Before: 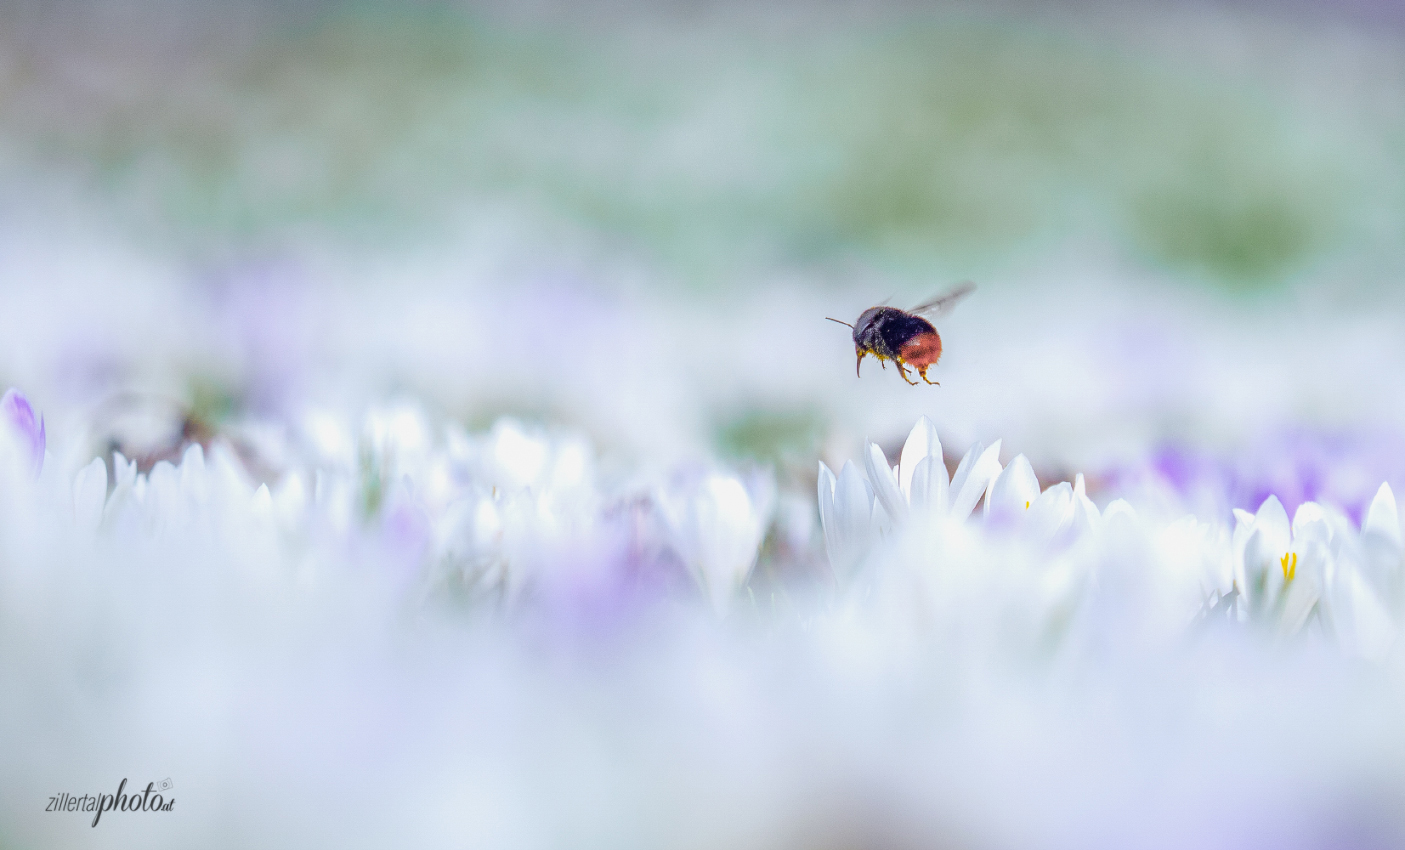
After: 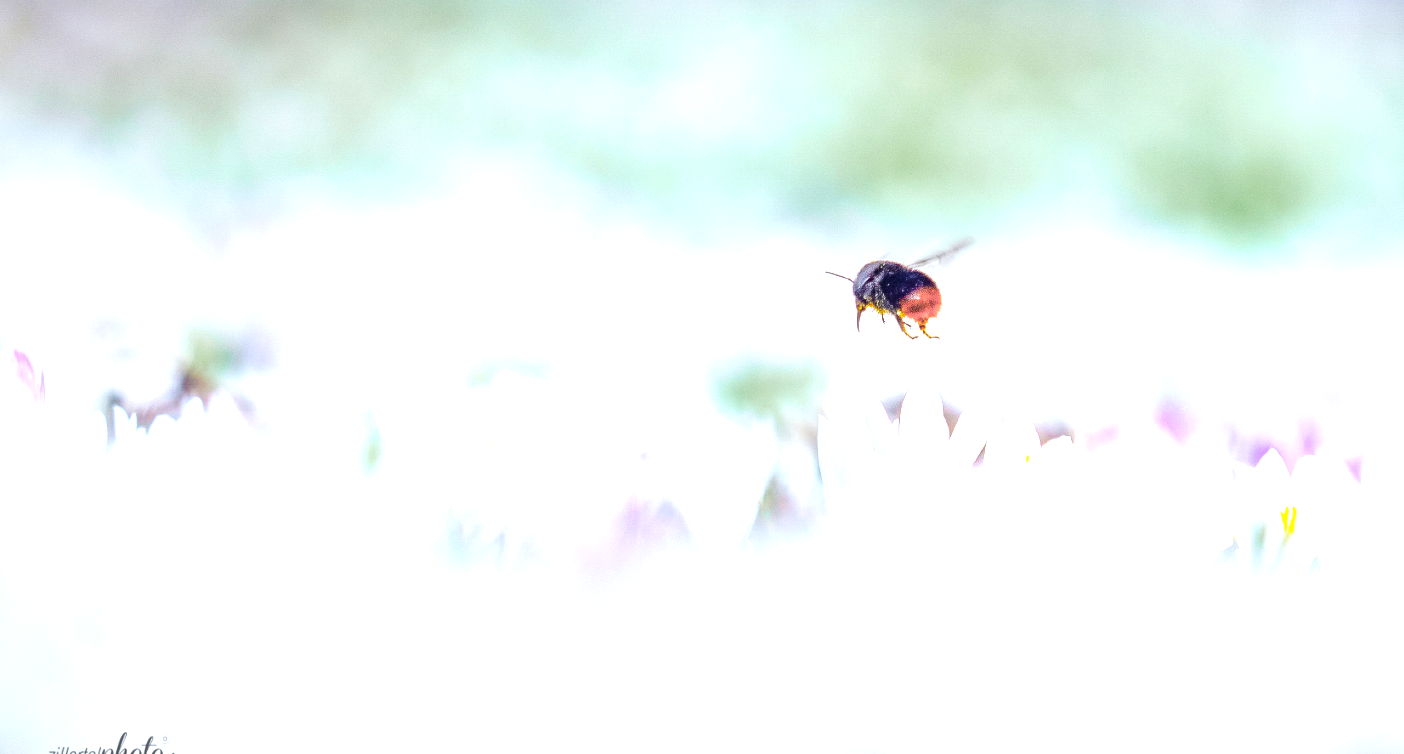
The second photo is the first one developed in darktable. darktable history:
crop and rotate: top 5.609%, bottom 5.609%
exposure: exposure 1 EV, compensate highlight preservation false
